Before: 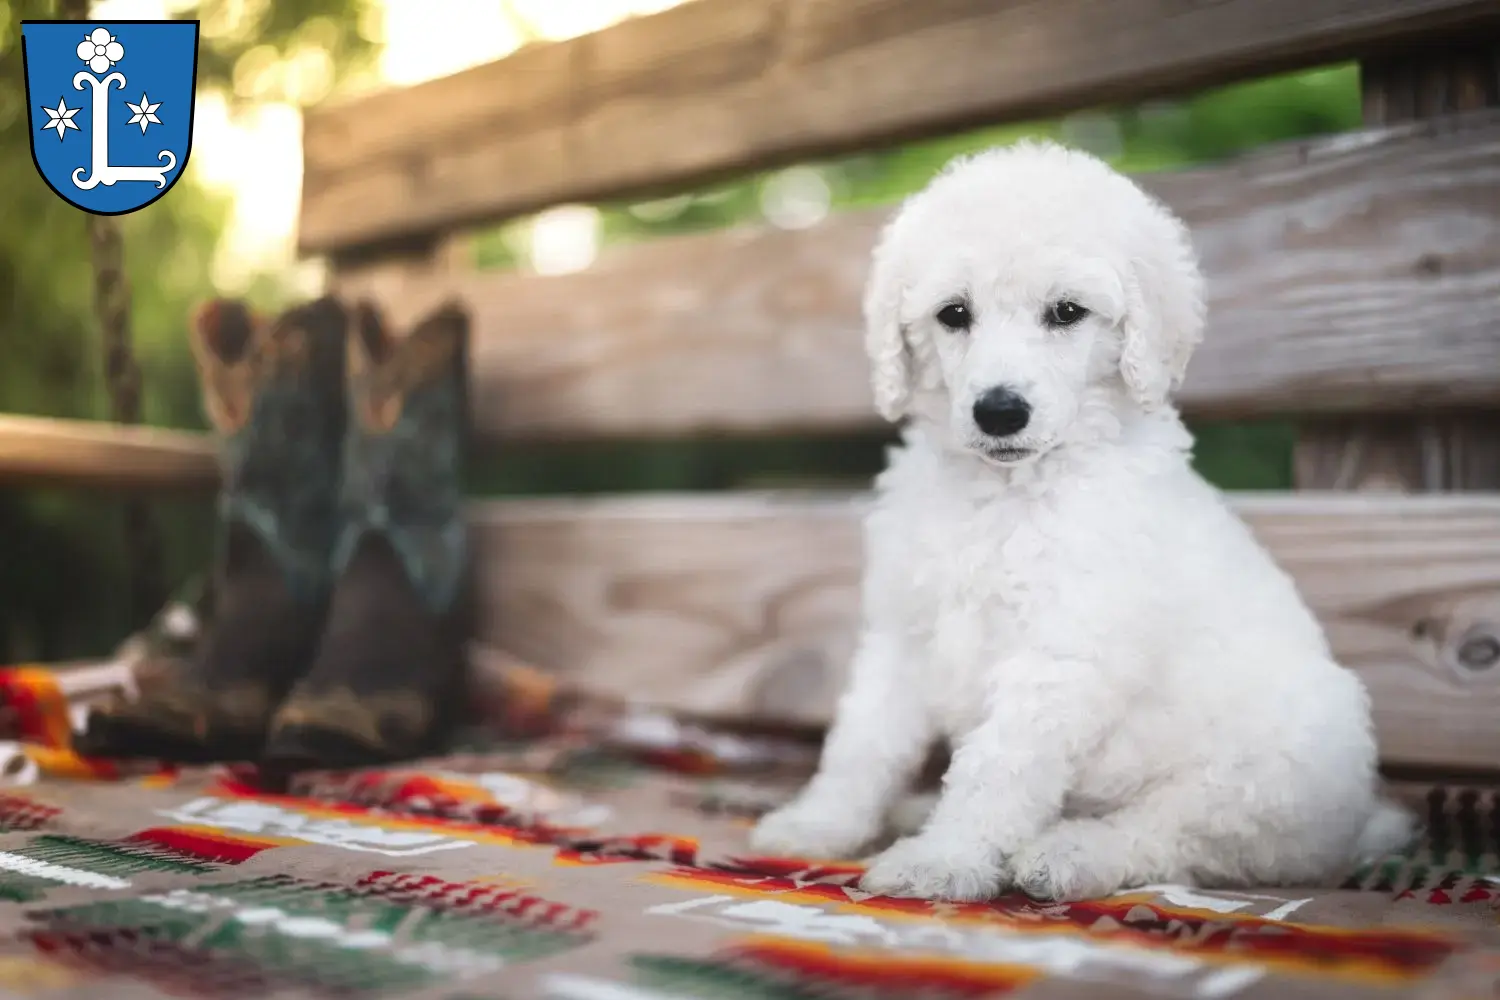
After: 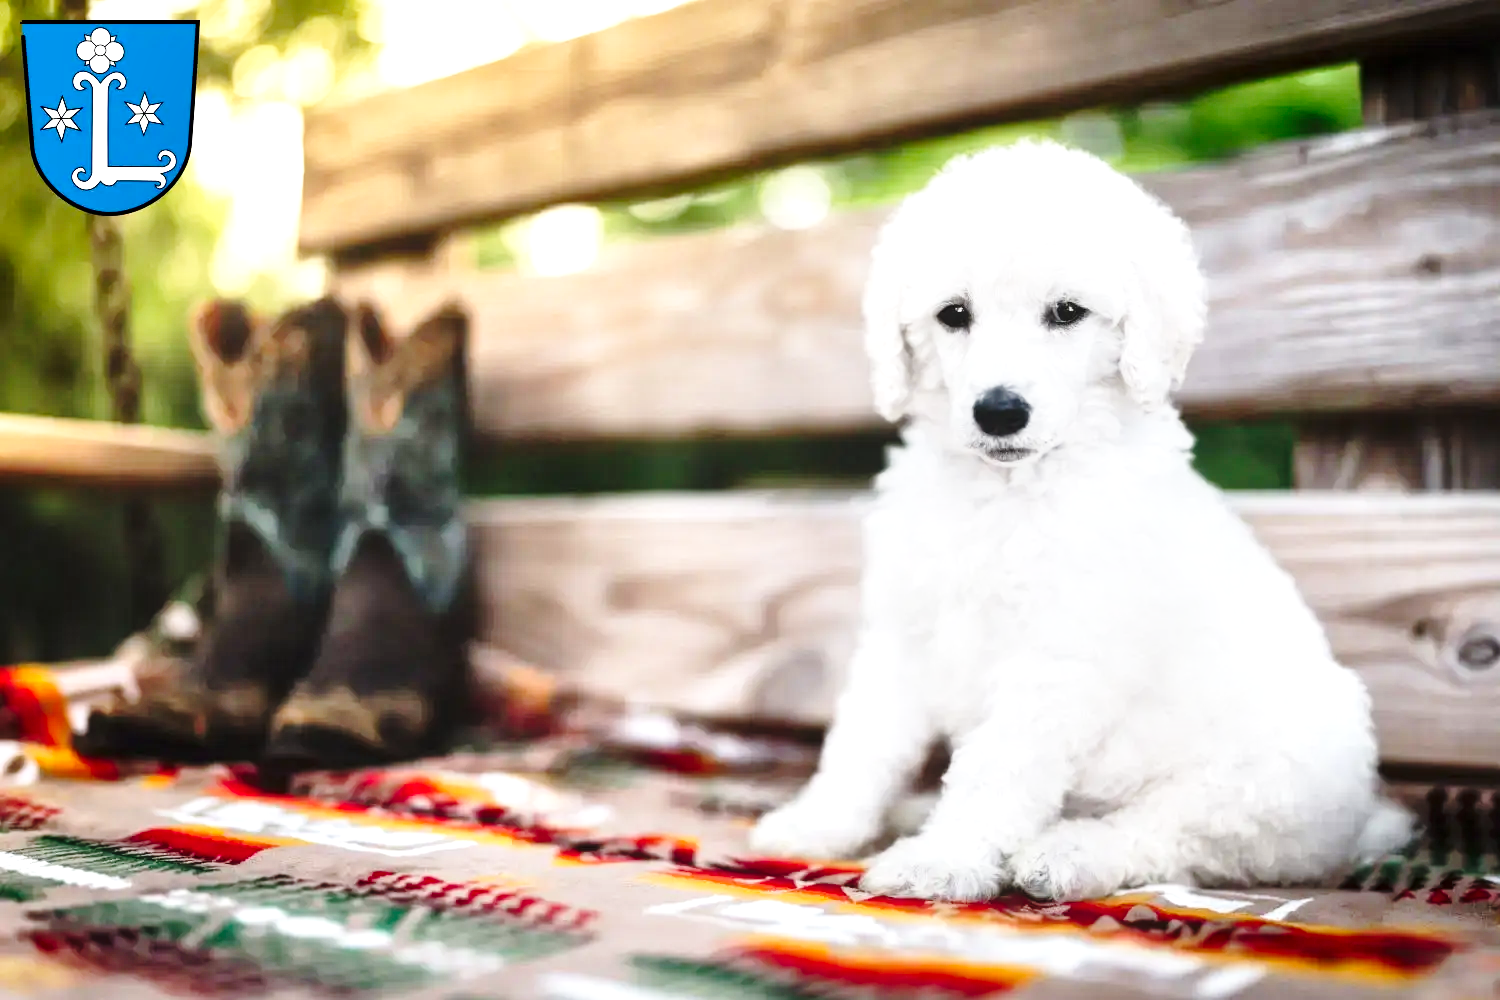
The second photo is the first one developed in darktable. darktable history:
base curve: curves: ch0 [(0, 0) (0.036, 0.037) (0.121, 0.228) (0.46, 0.76) (0.859, 0.983) (1, 1)], preserve colors none
contrast brightness saturation: contrast 0.103, brightness 0.033, saturation 0.094
local contrast: mode bilateral grid, contrast 24, coarseness 60, detail 151%, midtone range 0.2
